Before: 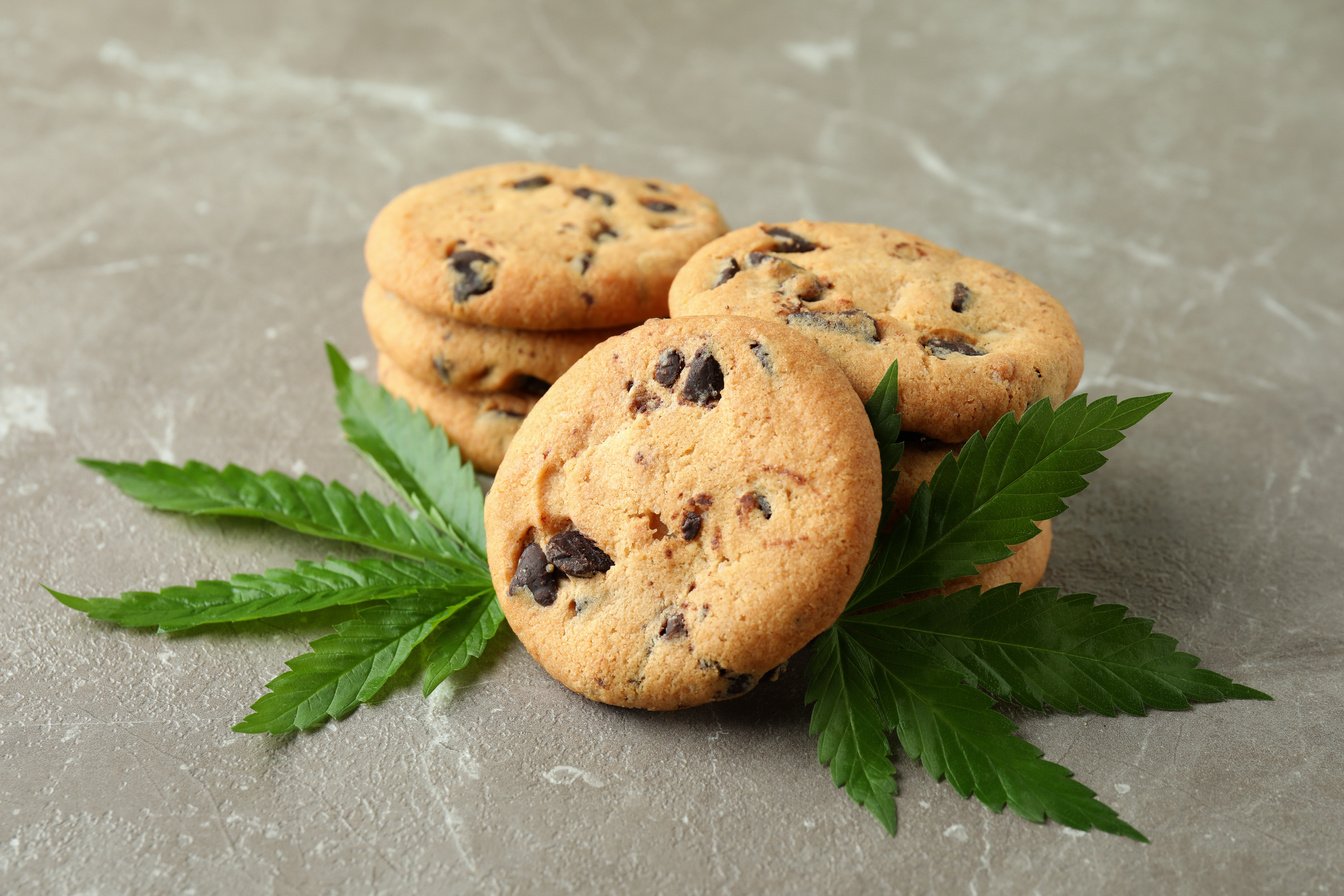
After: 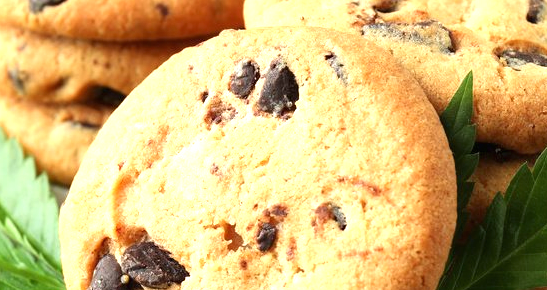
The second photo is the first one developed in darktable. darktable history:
crop: left 31.629%, top 32.259%, right 27.667%, bottom 35.278%
exposure: black level correction 0, exposure 0.948 EV, compensate highlight preservation false
